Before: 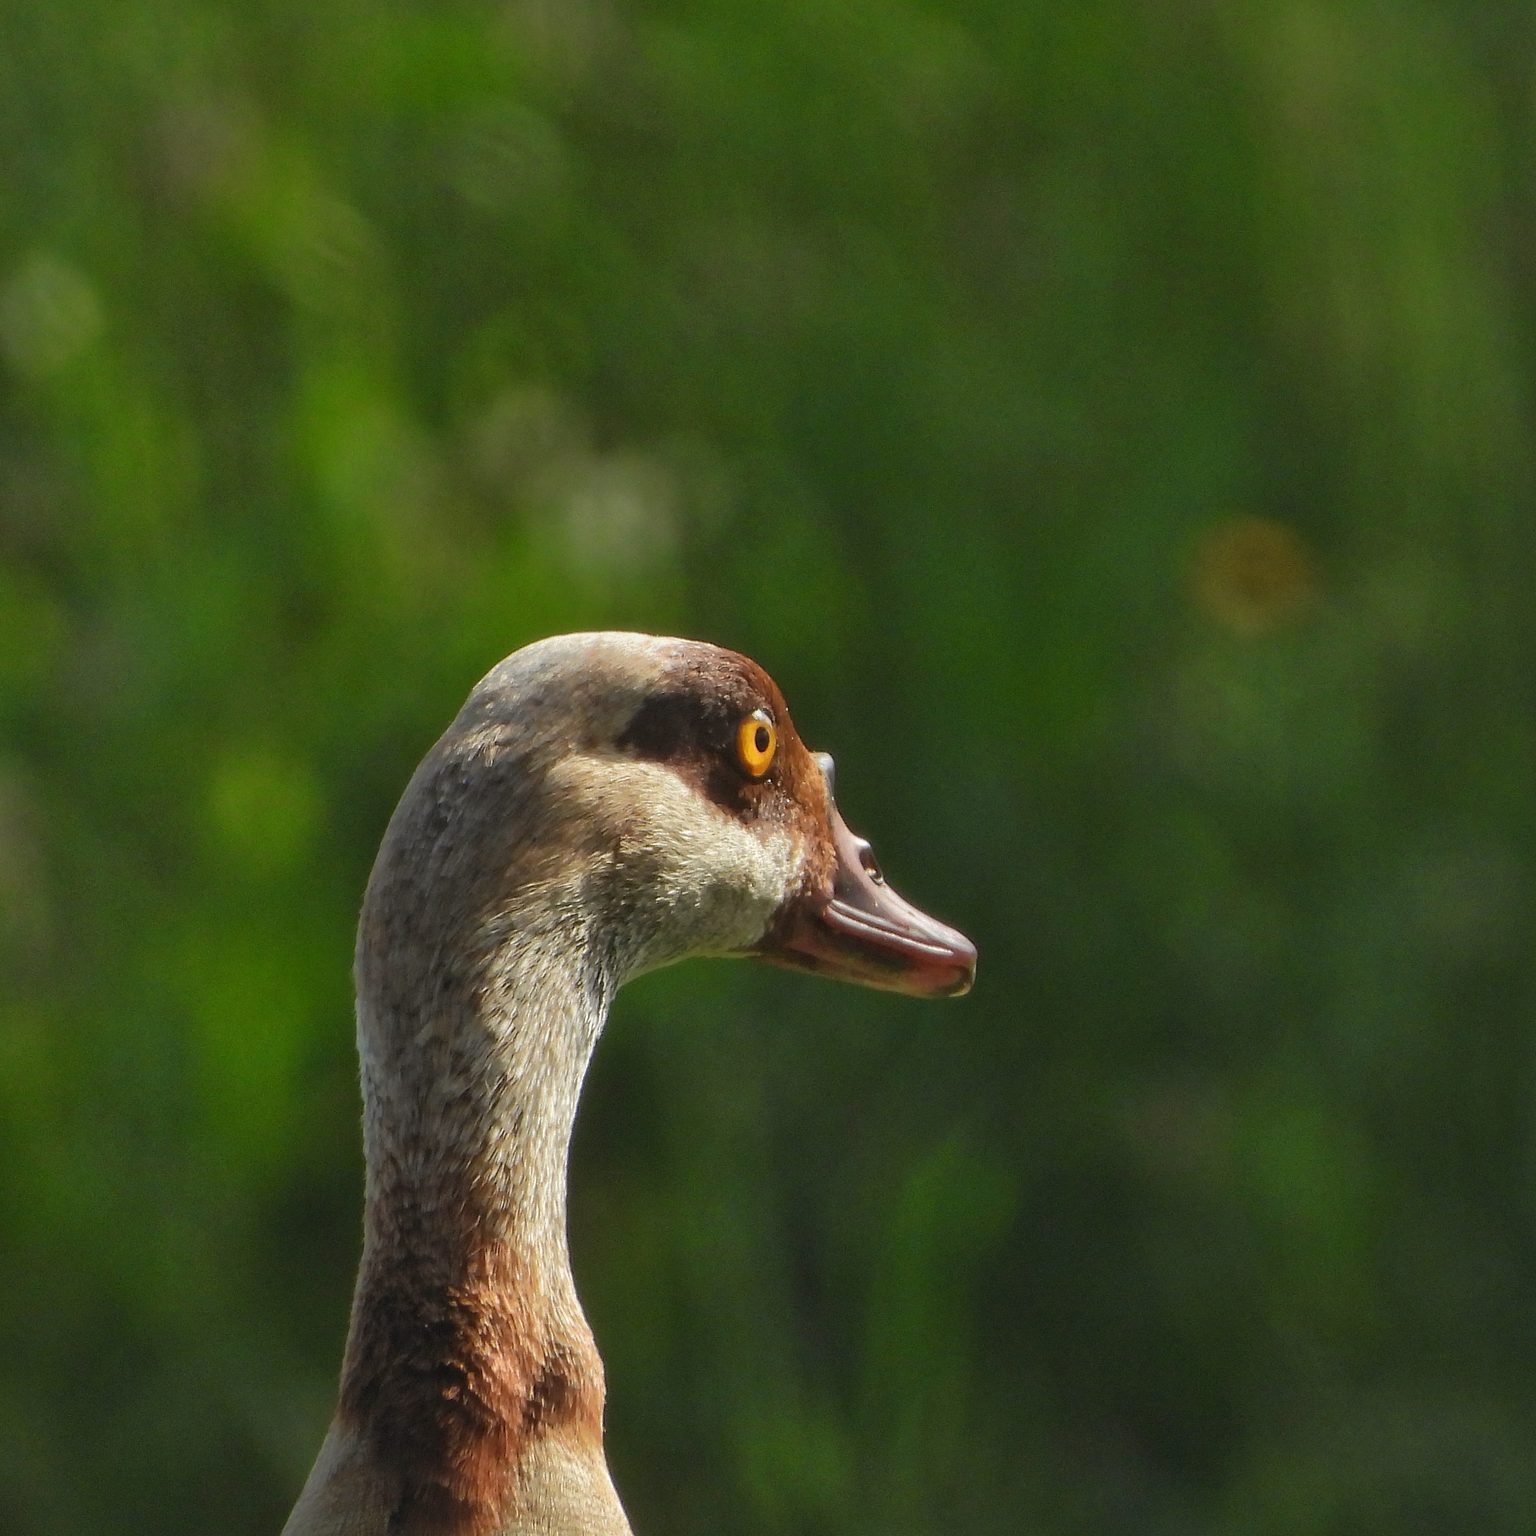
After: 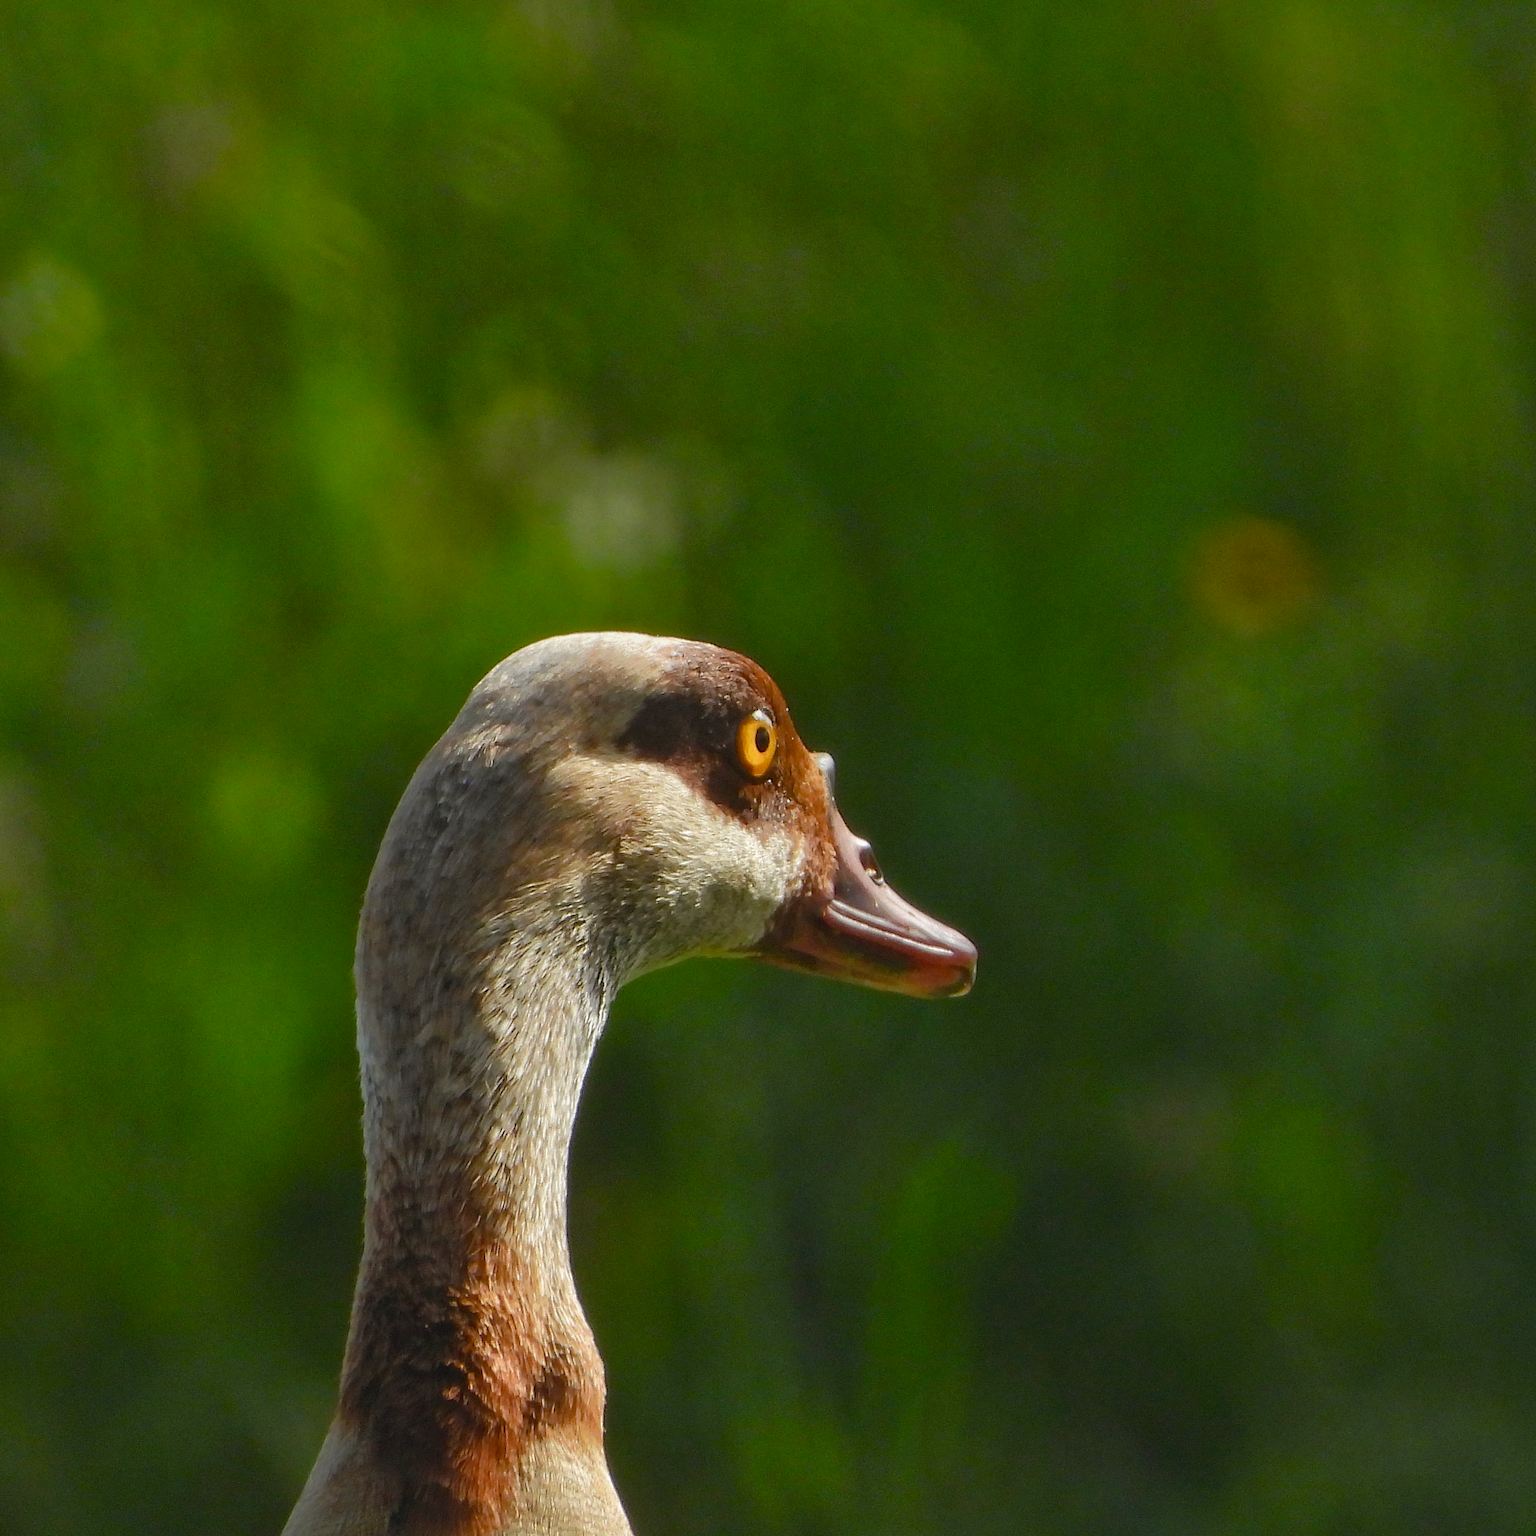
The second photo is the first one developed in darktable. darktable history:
color correction: highlights a* 0.003, highlights b* -0.283
color balance rgb: perceptual saturation grading › global saturation 20%, perceptual saturation grading › highlights -25%, perceptual saturation grading › shadows 25%
